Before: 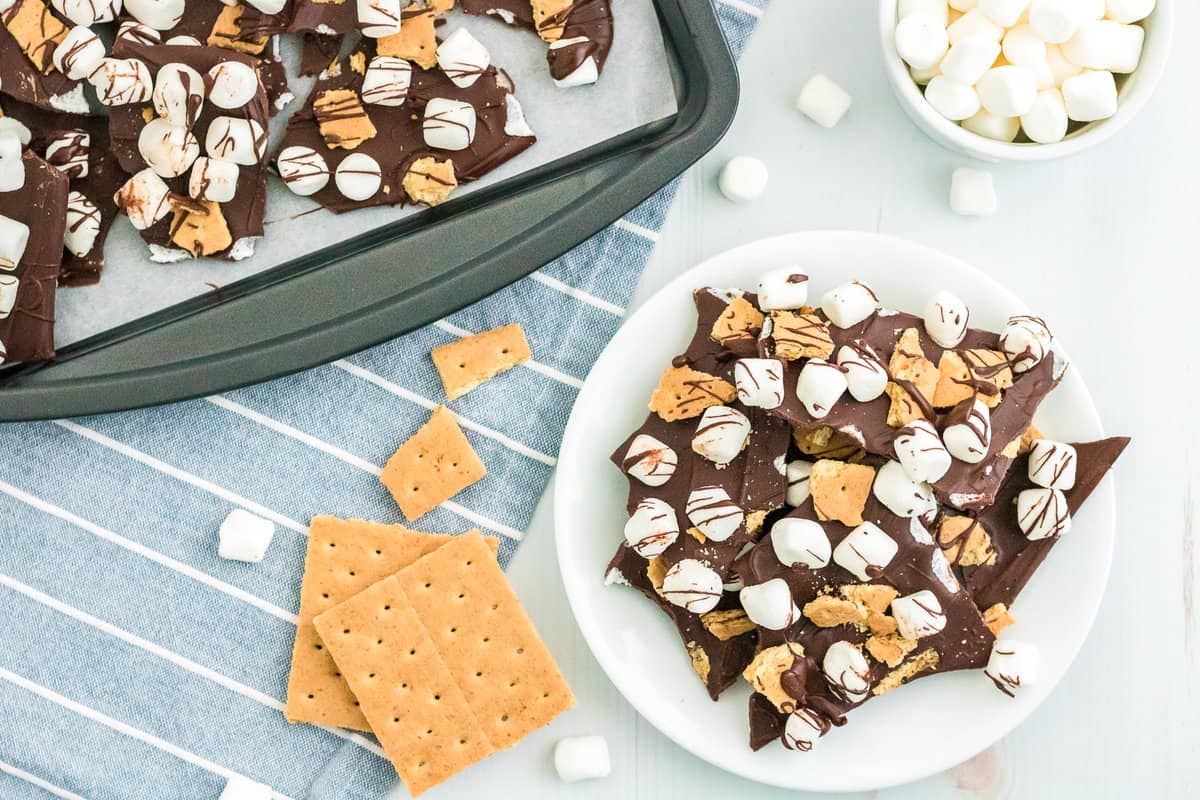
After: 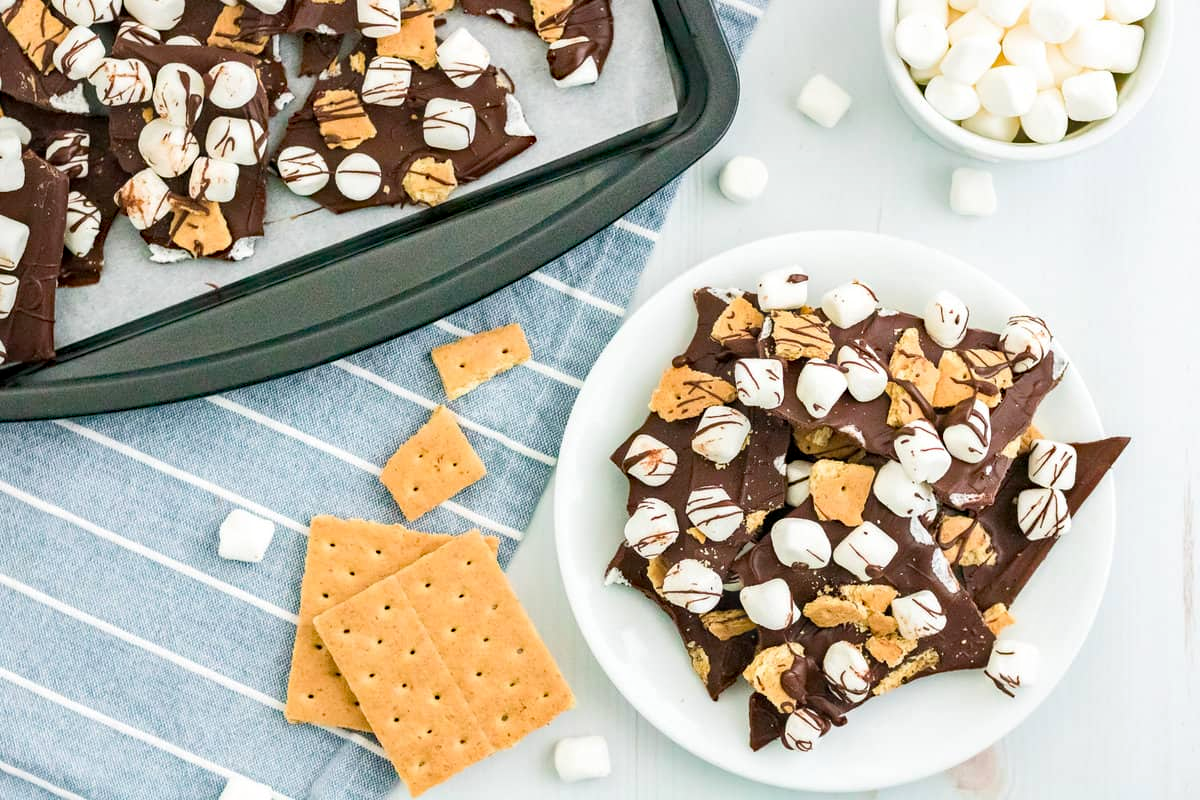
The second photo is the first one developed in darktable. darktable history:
haze removal: strength 0.403, distance 0.215, compatibility mode true, adaptive false
tone equalizer: mask exposure compensation -0.496 EV
